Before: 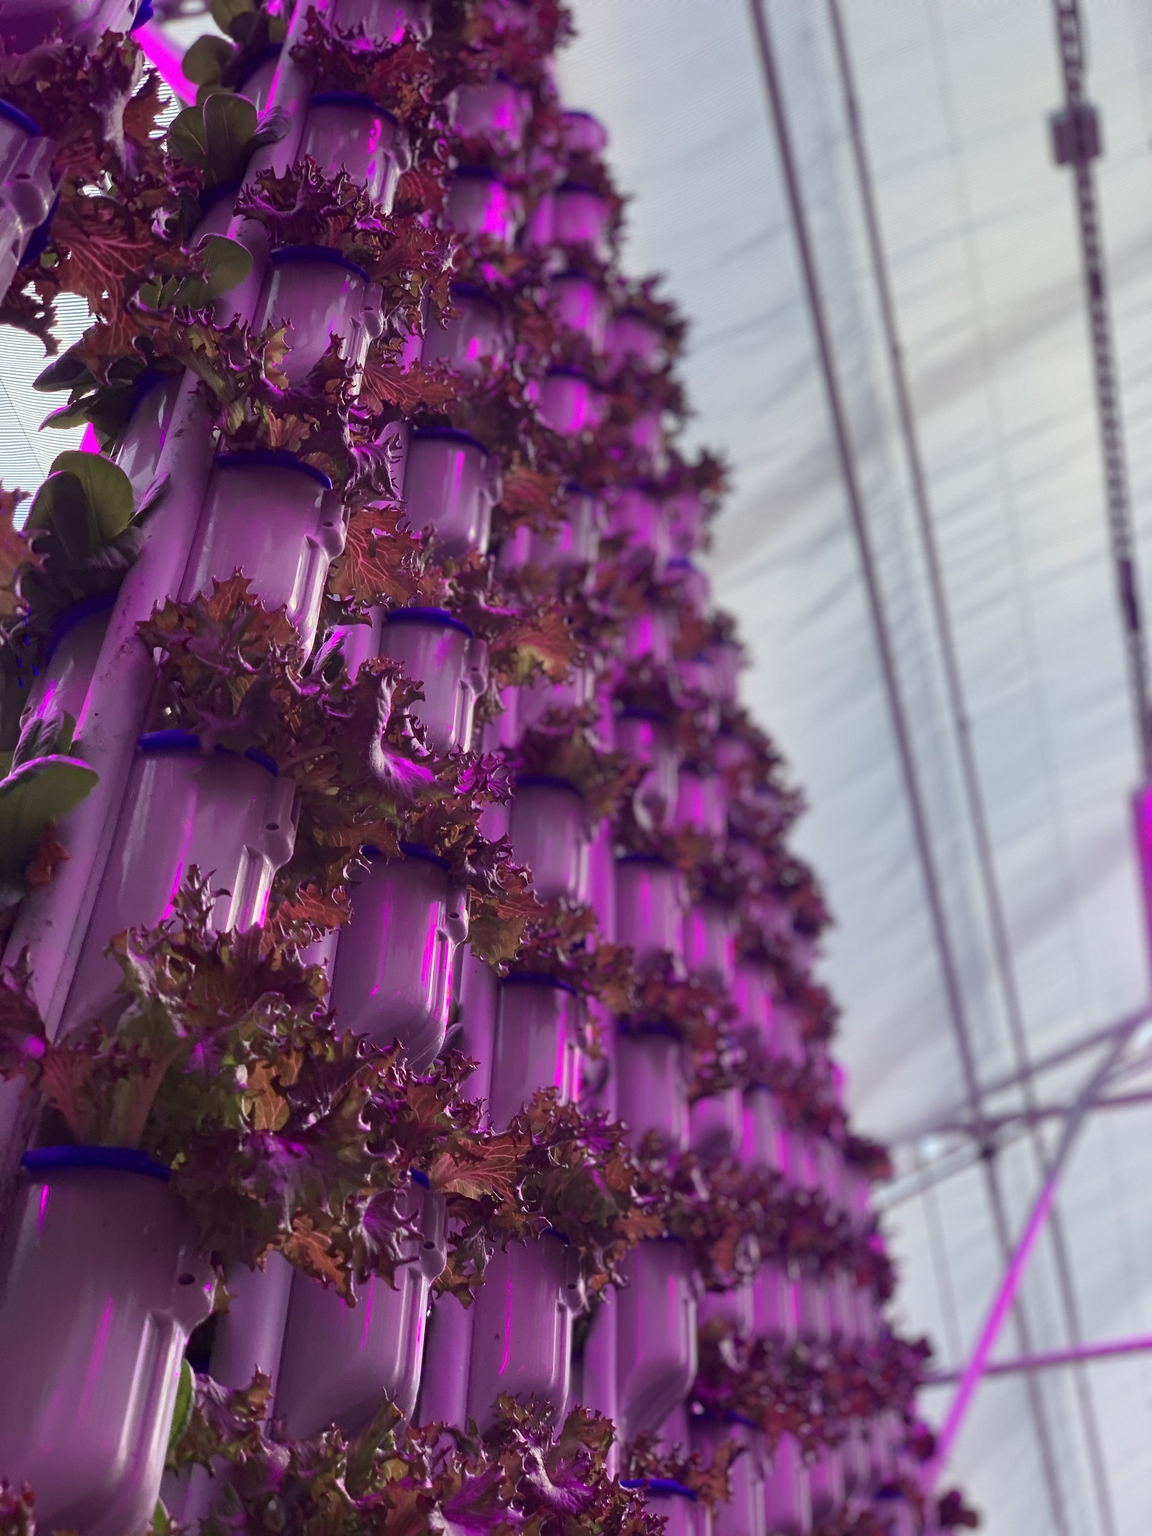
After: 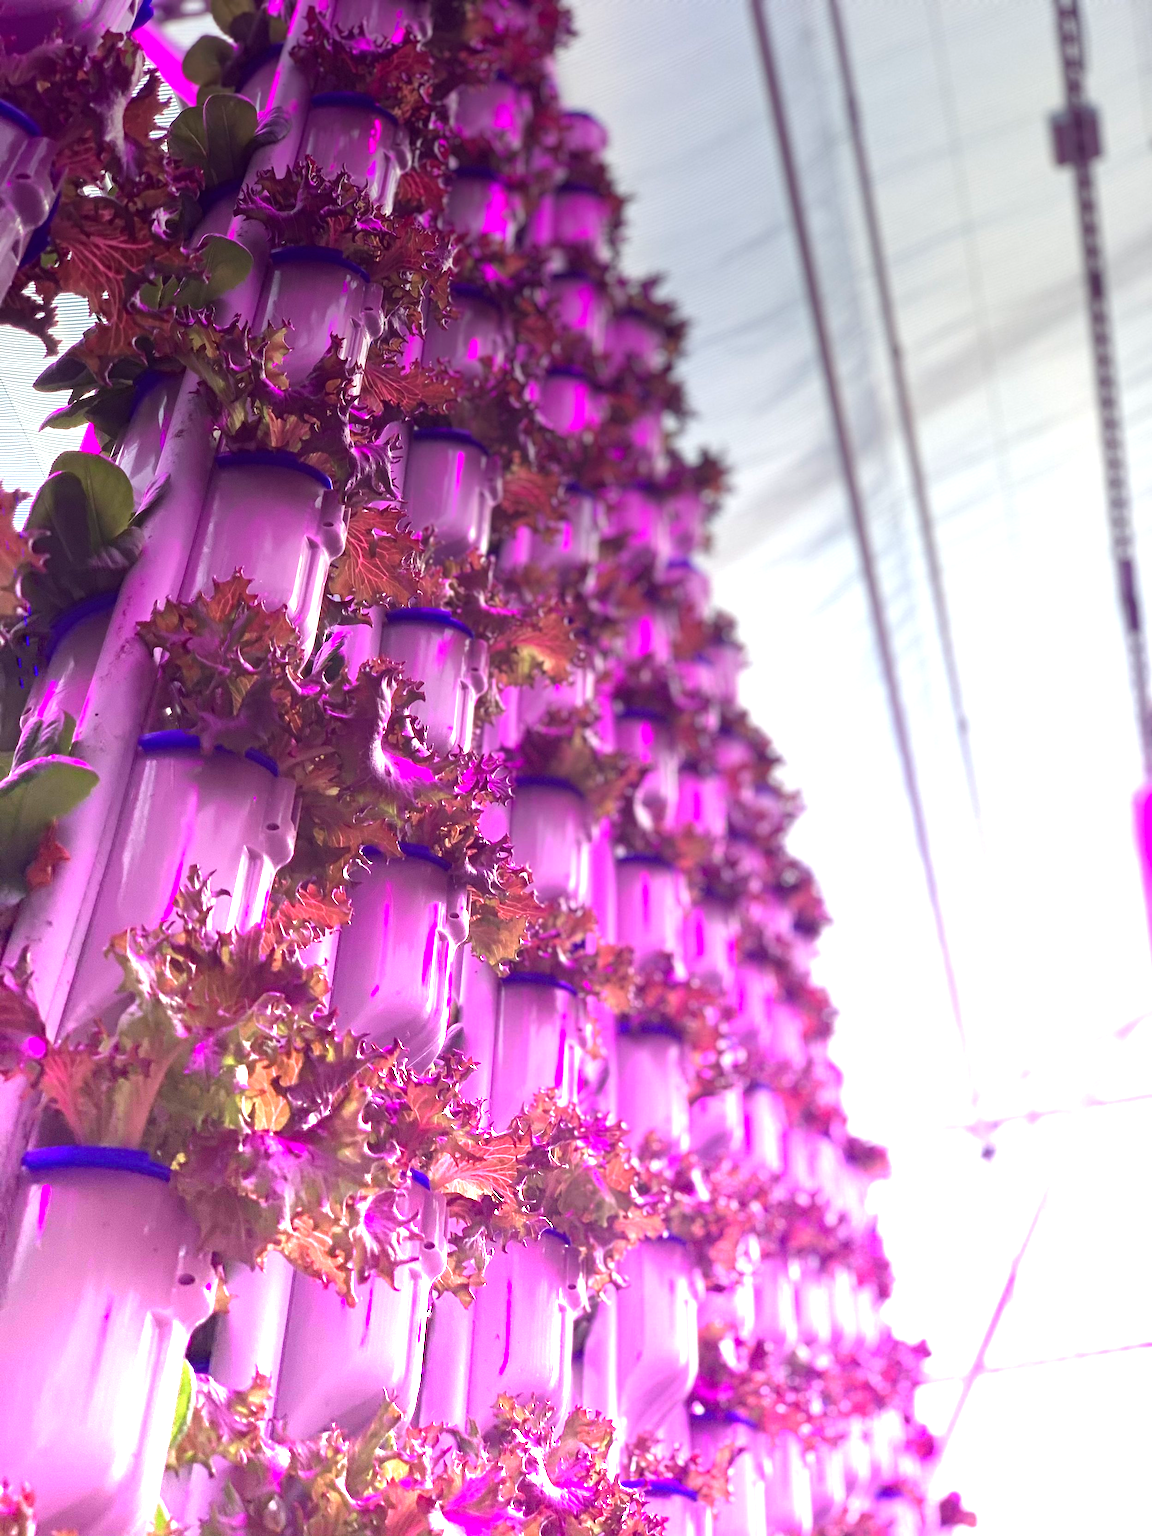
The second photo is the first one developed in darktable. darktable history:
exposure: exposure 0.258 EV, compensate highlight preservation false
graduated density: density -3.9 EV
